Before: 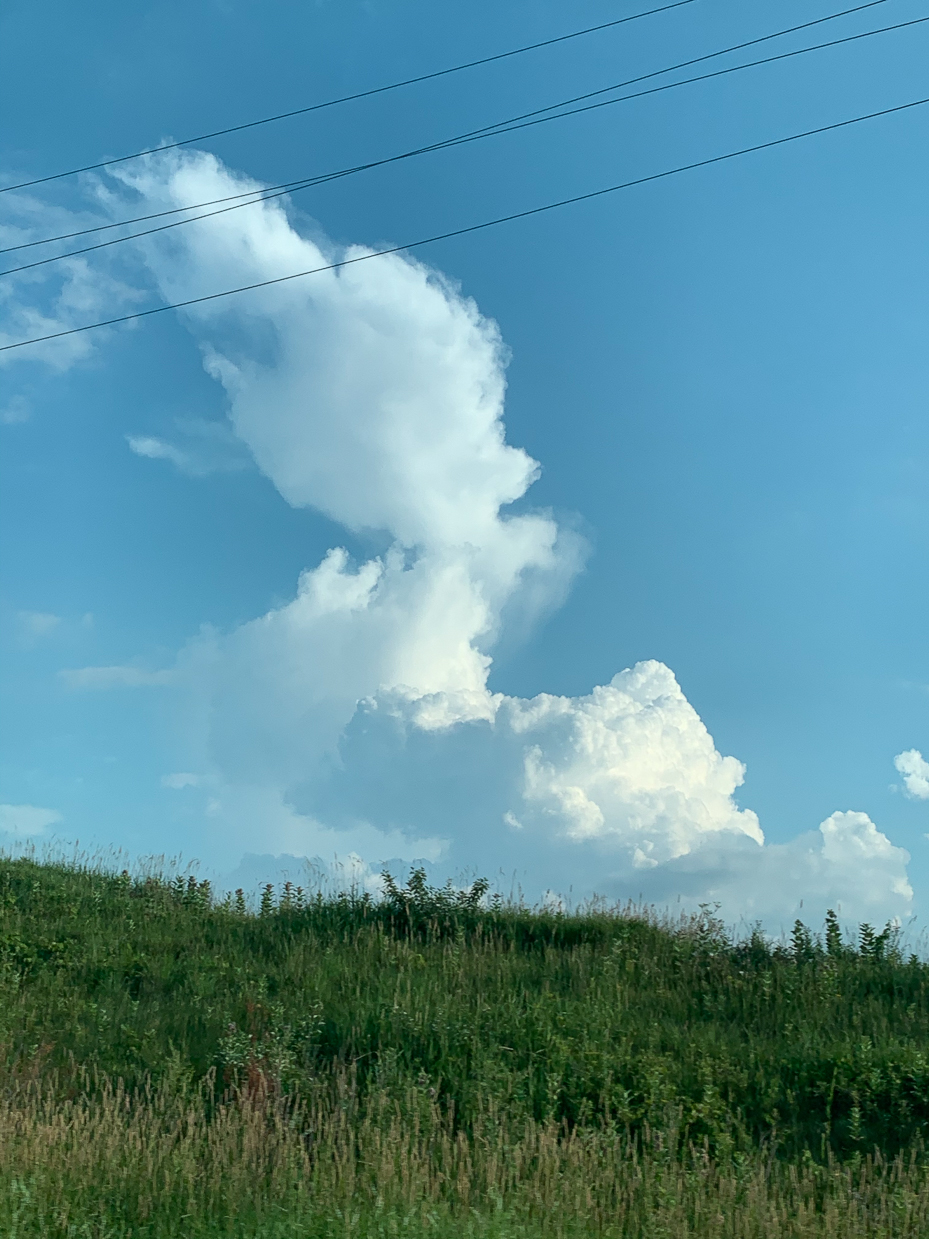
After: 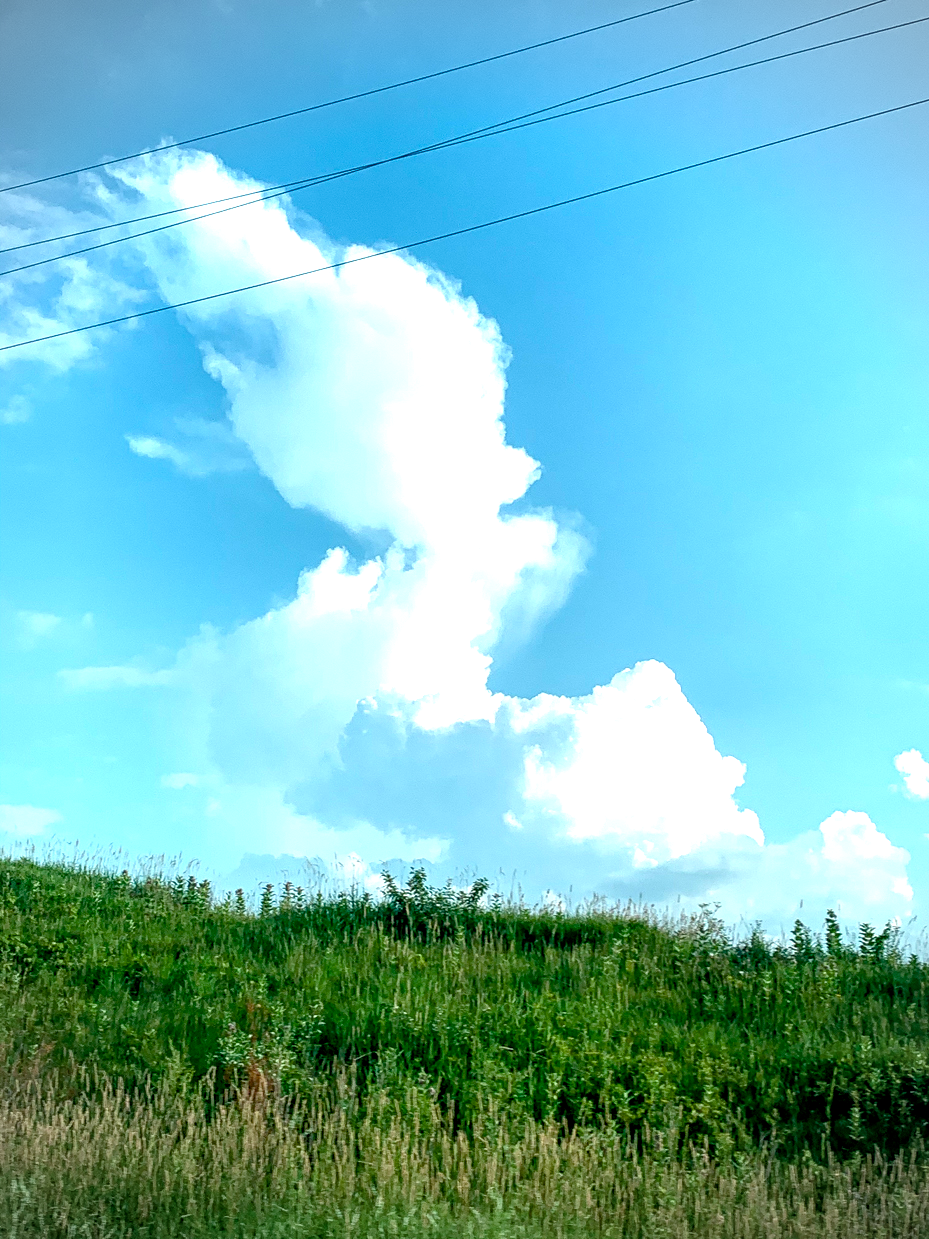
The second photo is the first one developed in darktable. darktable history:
tone equalizer: -7 EV 0.108 EV, smoothing diameter 24.91%, edges refinement/feathering 10.08, preserve details guided filter
color balance rgb: global offset › luminance -1.026%, perceptual saturation grading › global saturation 27.575%, perceptual saturation grading › highlights -25.792%, perceptual saturation grading › shadows 24.535%, global vibrance 14.452%
local contrast: detail 130%
exposure: black level correction 0, exposure 1.097 EV, compensate exposure bias true, compensate highlight preservation false
vignetting: on, module defaults
